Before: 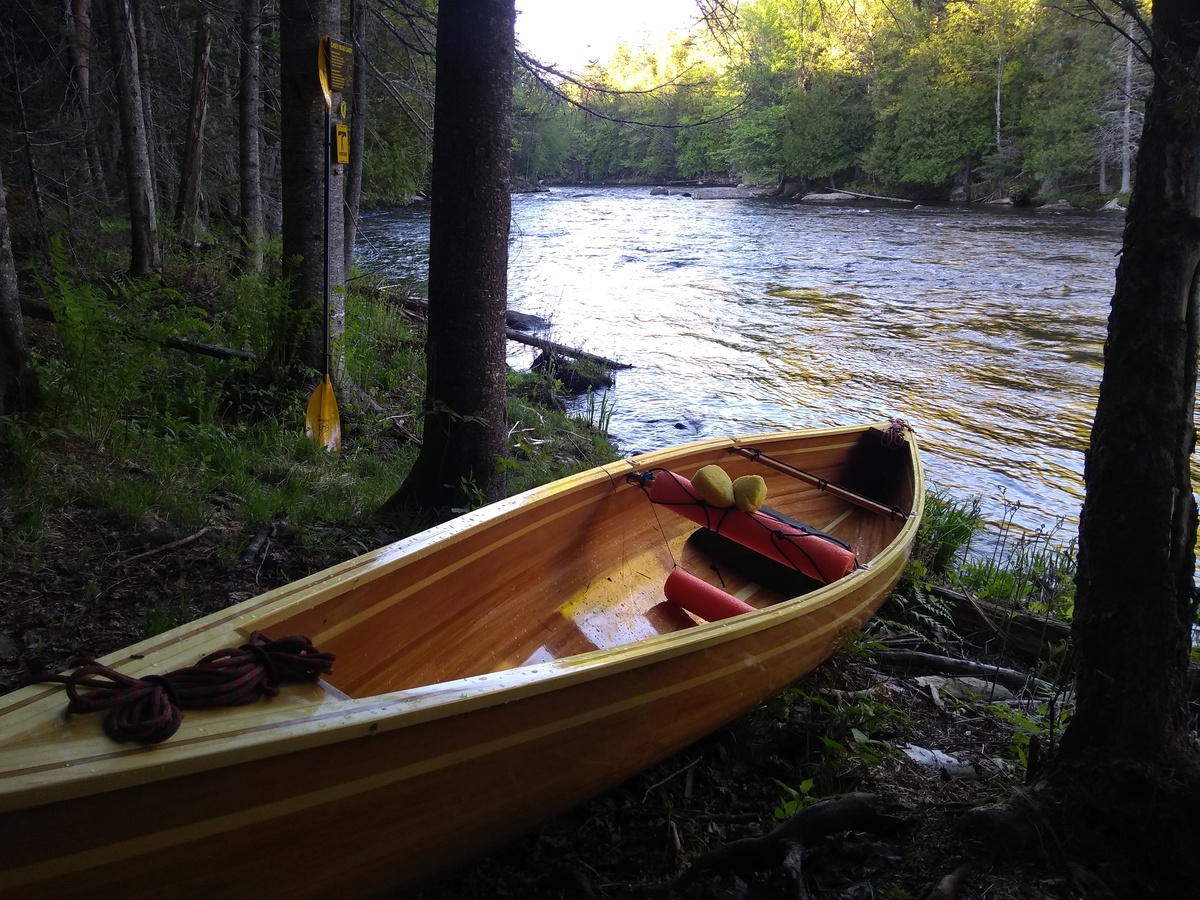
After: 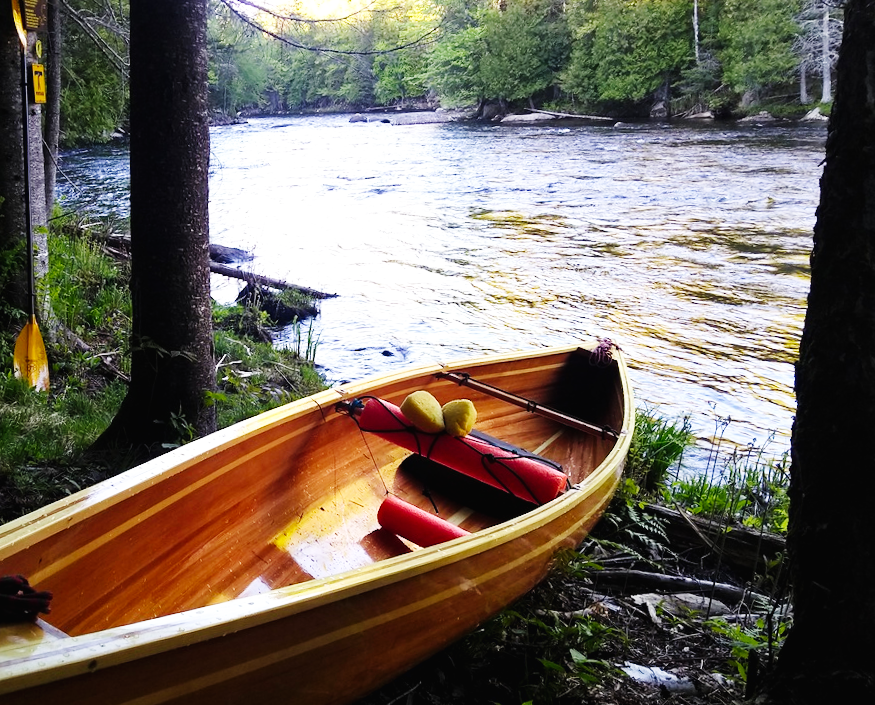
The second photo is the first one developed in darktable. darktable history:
base curve: curves: ch0 [(0, 0.003) (0.001, 0.002) (0.006, 0.004) (0.02, 0.022) (0.048, 0.086) (0.094, 0.234) (0.162, 0.431) (0.258, 0.629) (0.385, 0.8) (0.548, 0.918) (0.751, 0.988) (1, 1)], preserve colors none
rotate and perspective: rotation -2.12°, lens shift (vertical) 0.009, lens shift (horizontal) -0.008, automatic cropping original format, crop left 0.036, crop right 0.964, crop top 0.05, crop bottom 0.959
crop: left 23.095%, top 5.827%, bottom 11.854%
